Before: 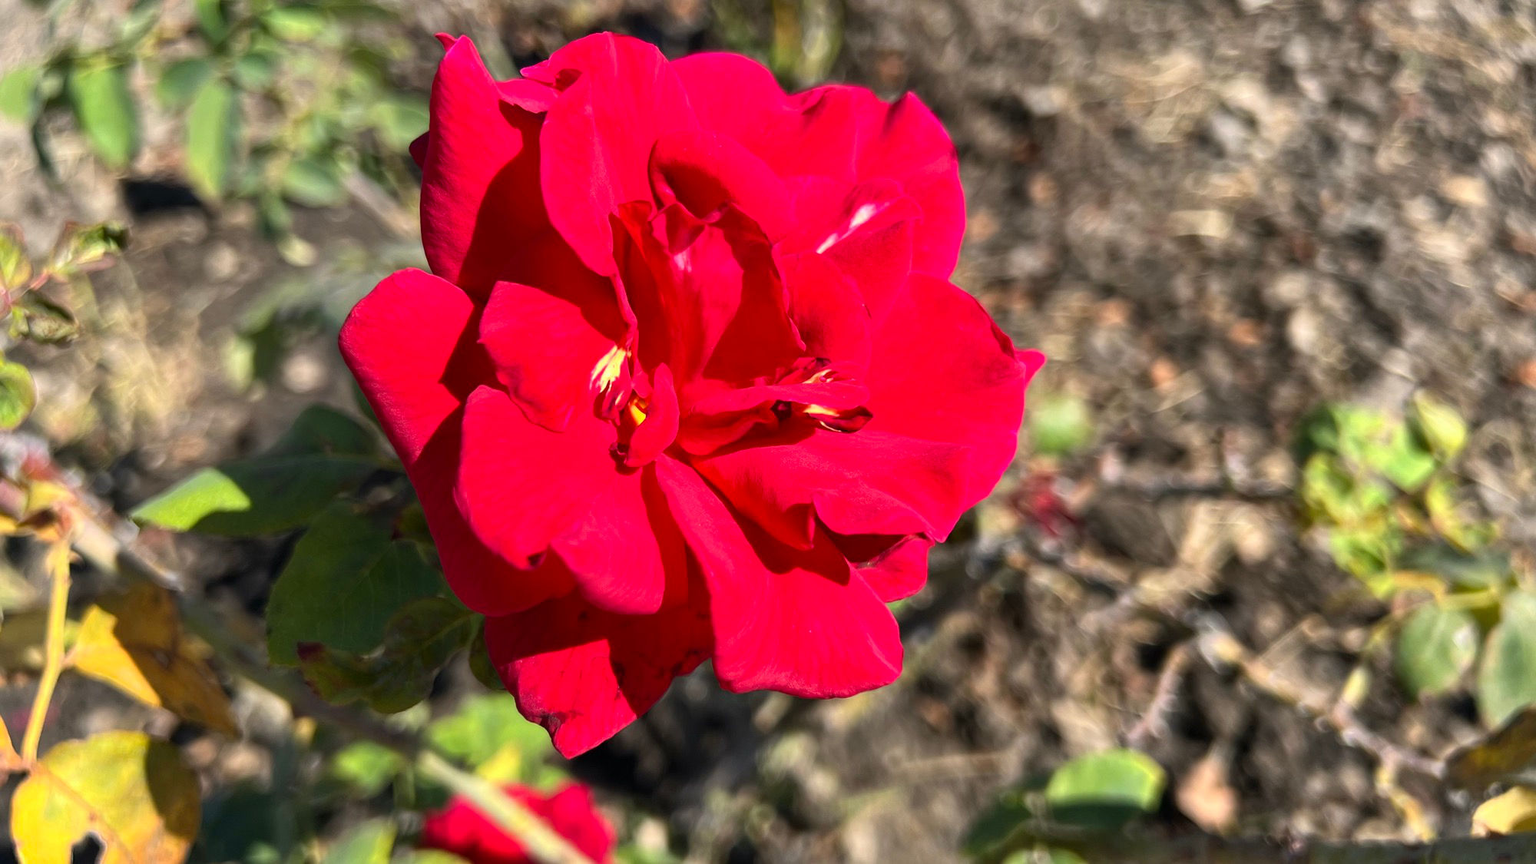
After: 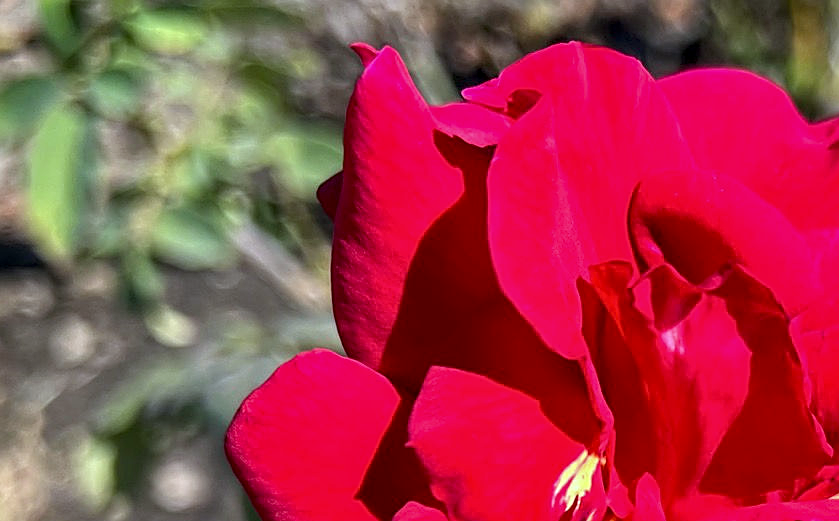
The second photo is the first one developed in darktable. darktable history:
white balance: red 0.931, blue 1.11
crop and rotate: left 10.817%, top 0.062%, right 47.194%, bottom 53.626%
local contrast: on, module defaults
shadows and highlights: shadows 43.71, white point adjustment -1.46, soften with gaussian
sharpen: on, module defaults
